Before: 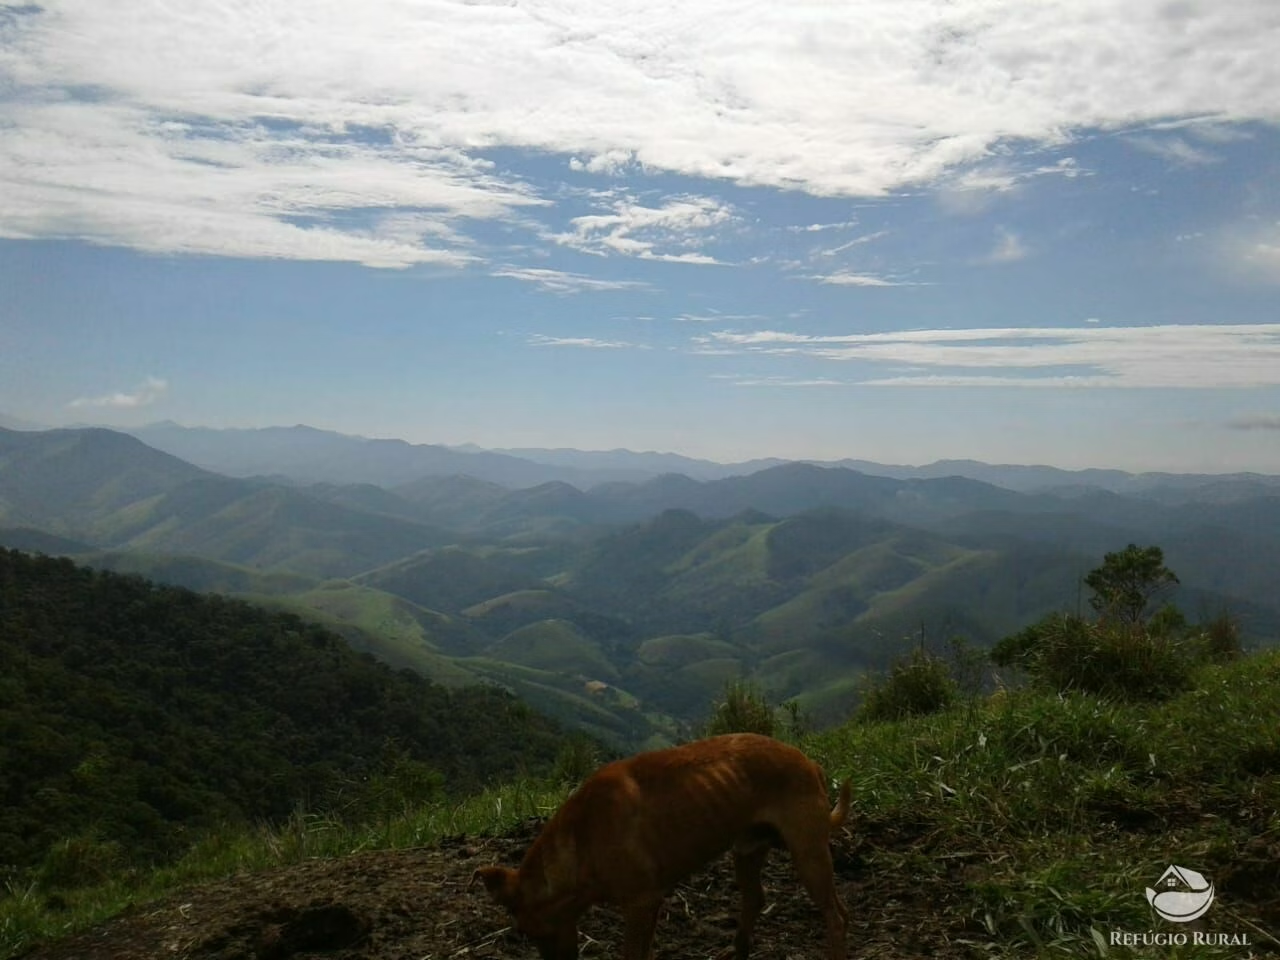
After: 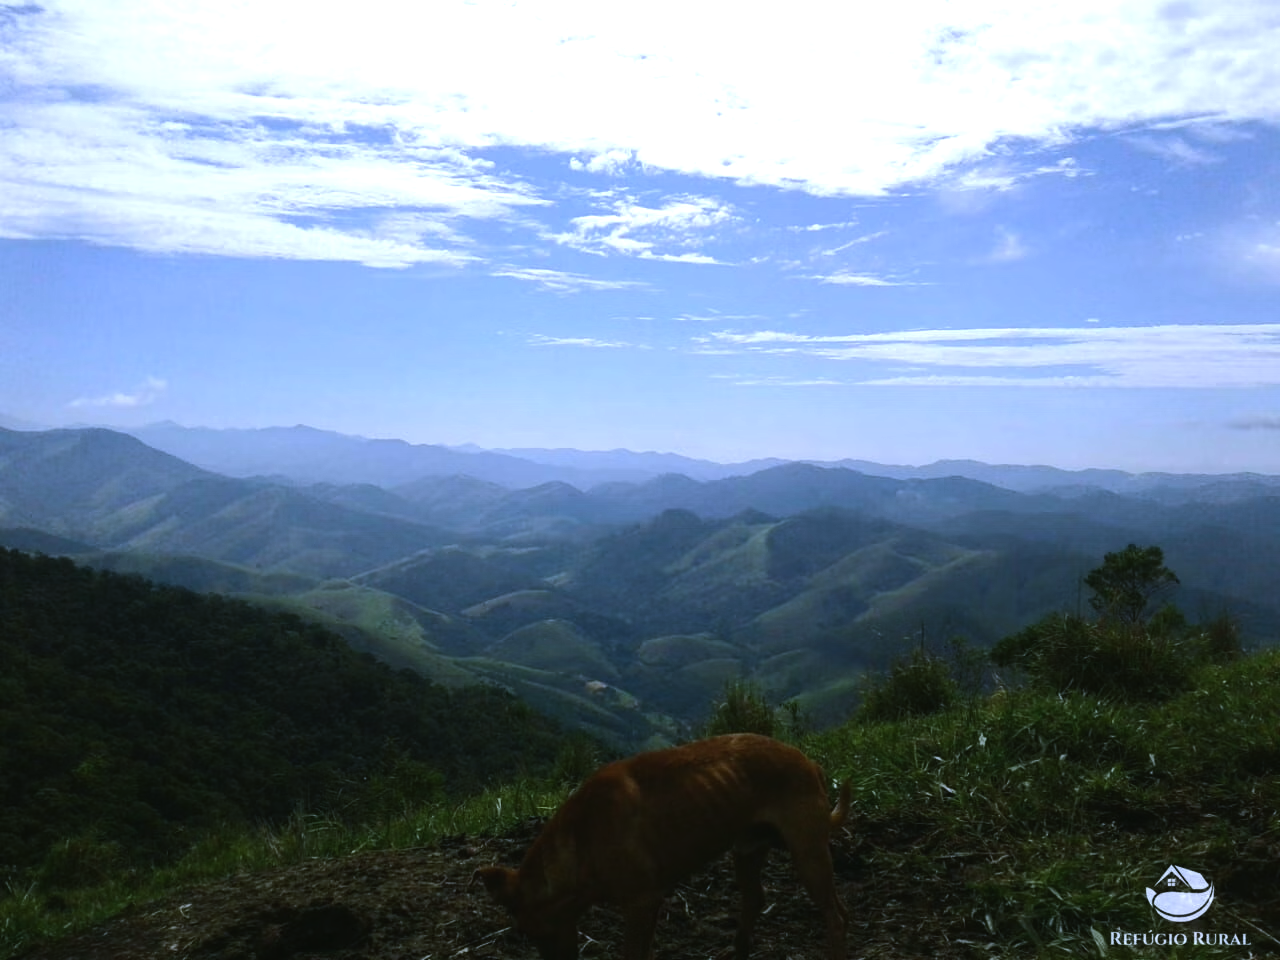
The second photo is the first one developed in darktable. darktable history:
white balance: red 0.871, blue 1.249
color balance rgb: shadows lift › chroma 2%, shadows lift › hue 135.47°, highlights gain › chroma 2%, highlights gain › hue 291.01°, global offset › luminance 0.5%, perceptual saturation grading › global saturation -10.8%, perceptual saturation grading › highlights -26.83%, perceptual saturation grading › shadows 21.25%, perceptual brilliance grading › highlights 17.77%, perceptual brilliance grading › mid-tones 31.71%, perceptual brilliance grading › shadows -31.01%, global vibrance 24.91%
